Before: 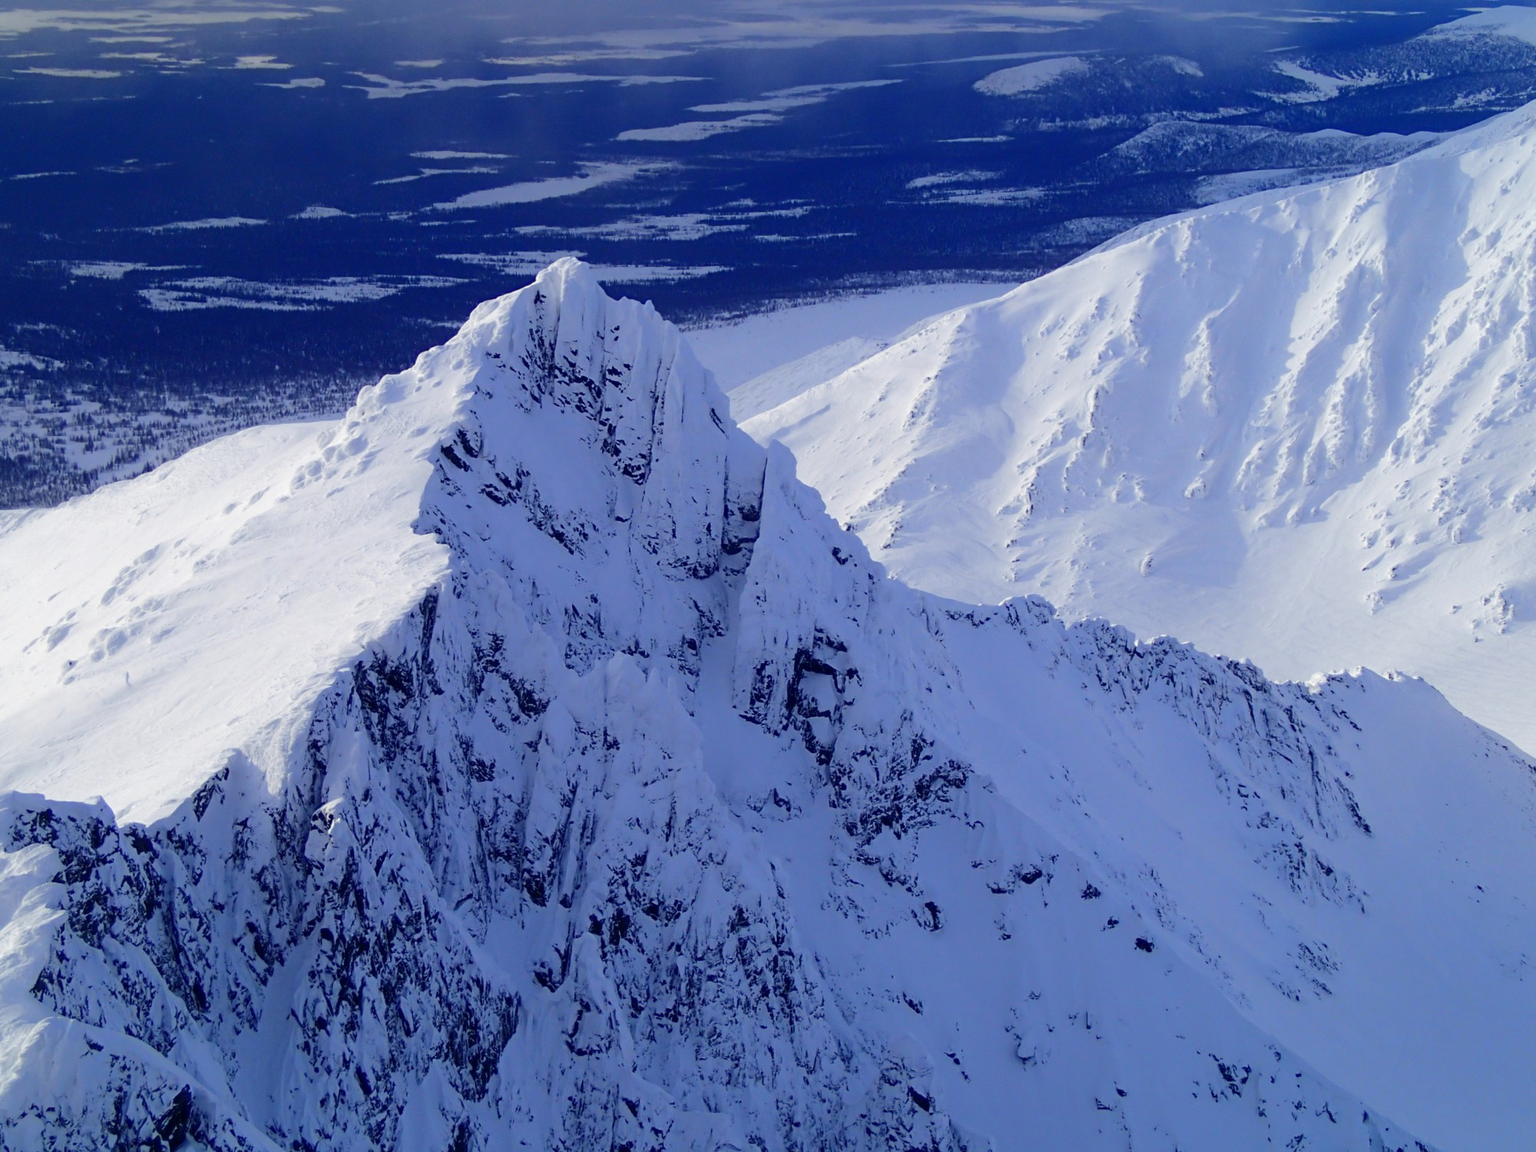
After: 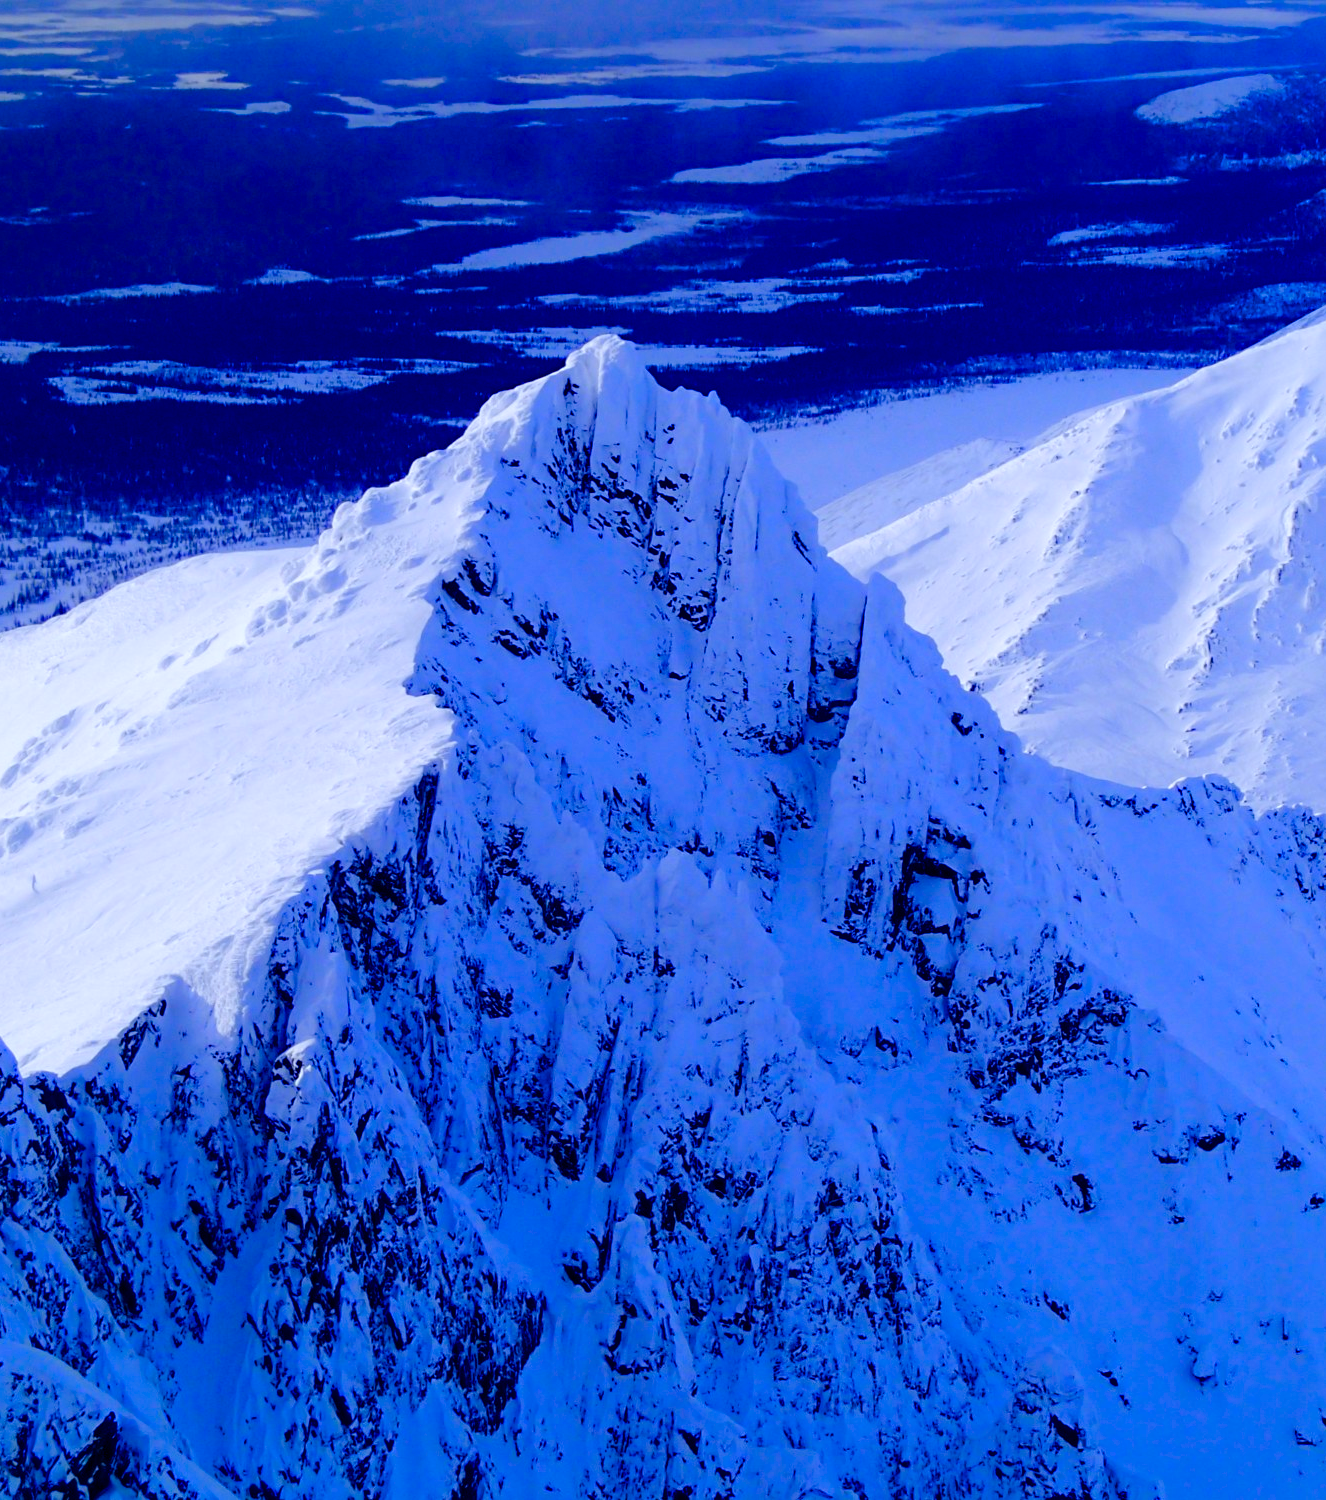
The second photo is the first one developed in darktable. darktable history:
crop and rotate: left 6.612%, right 27.076%
color balance rgb: linear chroma grading › global chroma 25.144%, perceptual saturation grading › global saturation 20%, perceptual saturation grading › highlights -49.707%, perceptual saturation grading › shadows 24.894%, global vibrance 20%
color calibration: gray › normalize channels true, illuminant custom, x 0.373, y 0.388, temperature 4231.54 K, gamut compression 0.015
